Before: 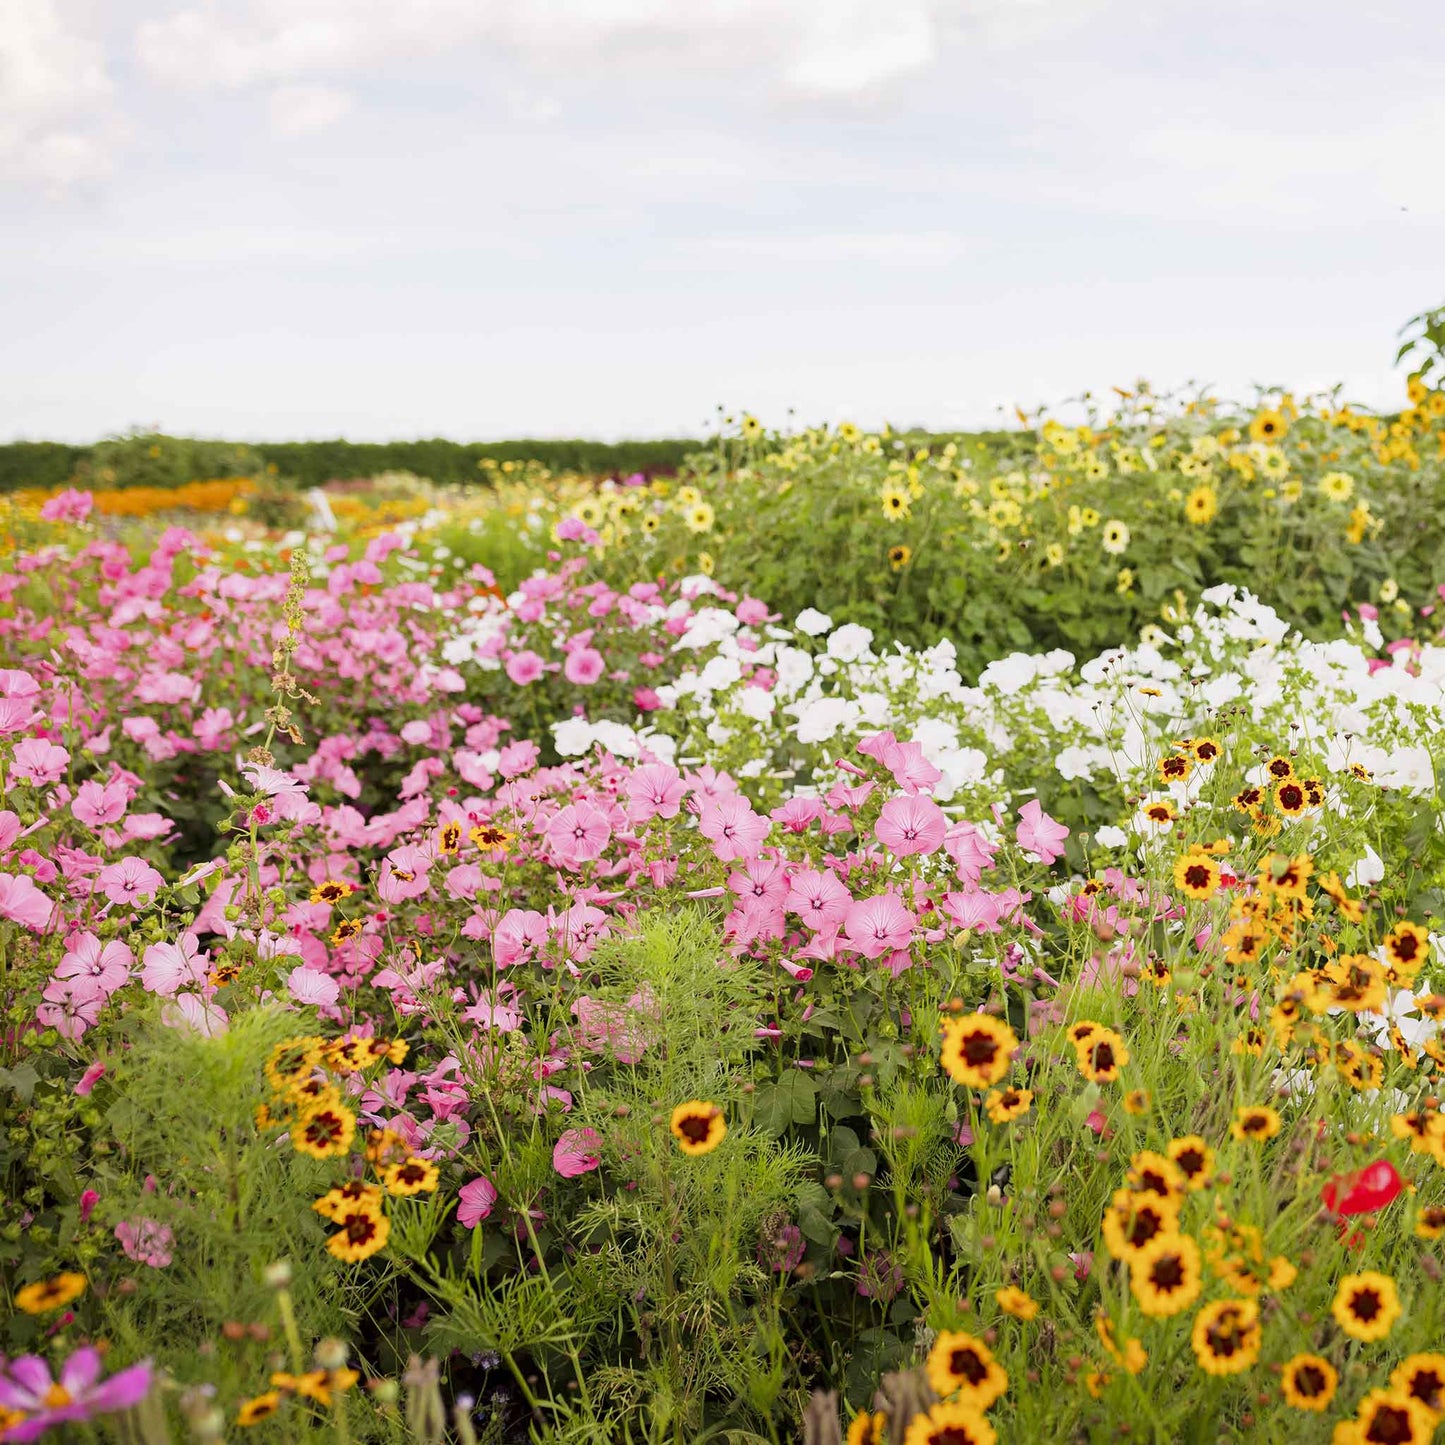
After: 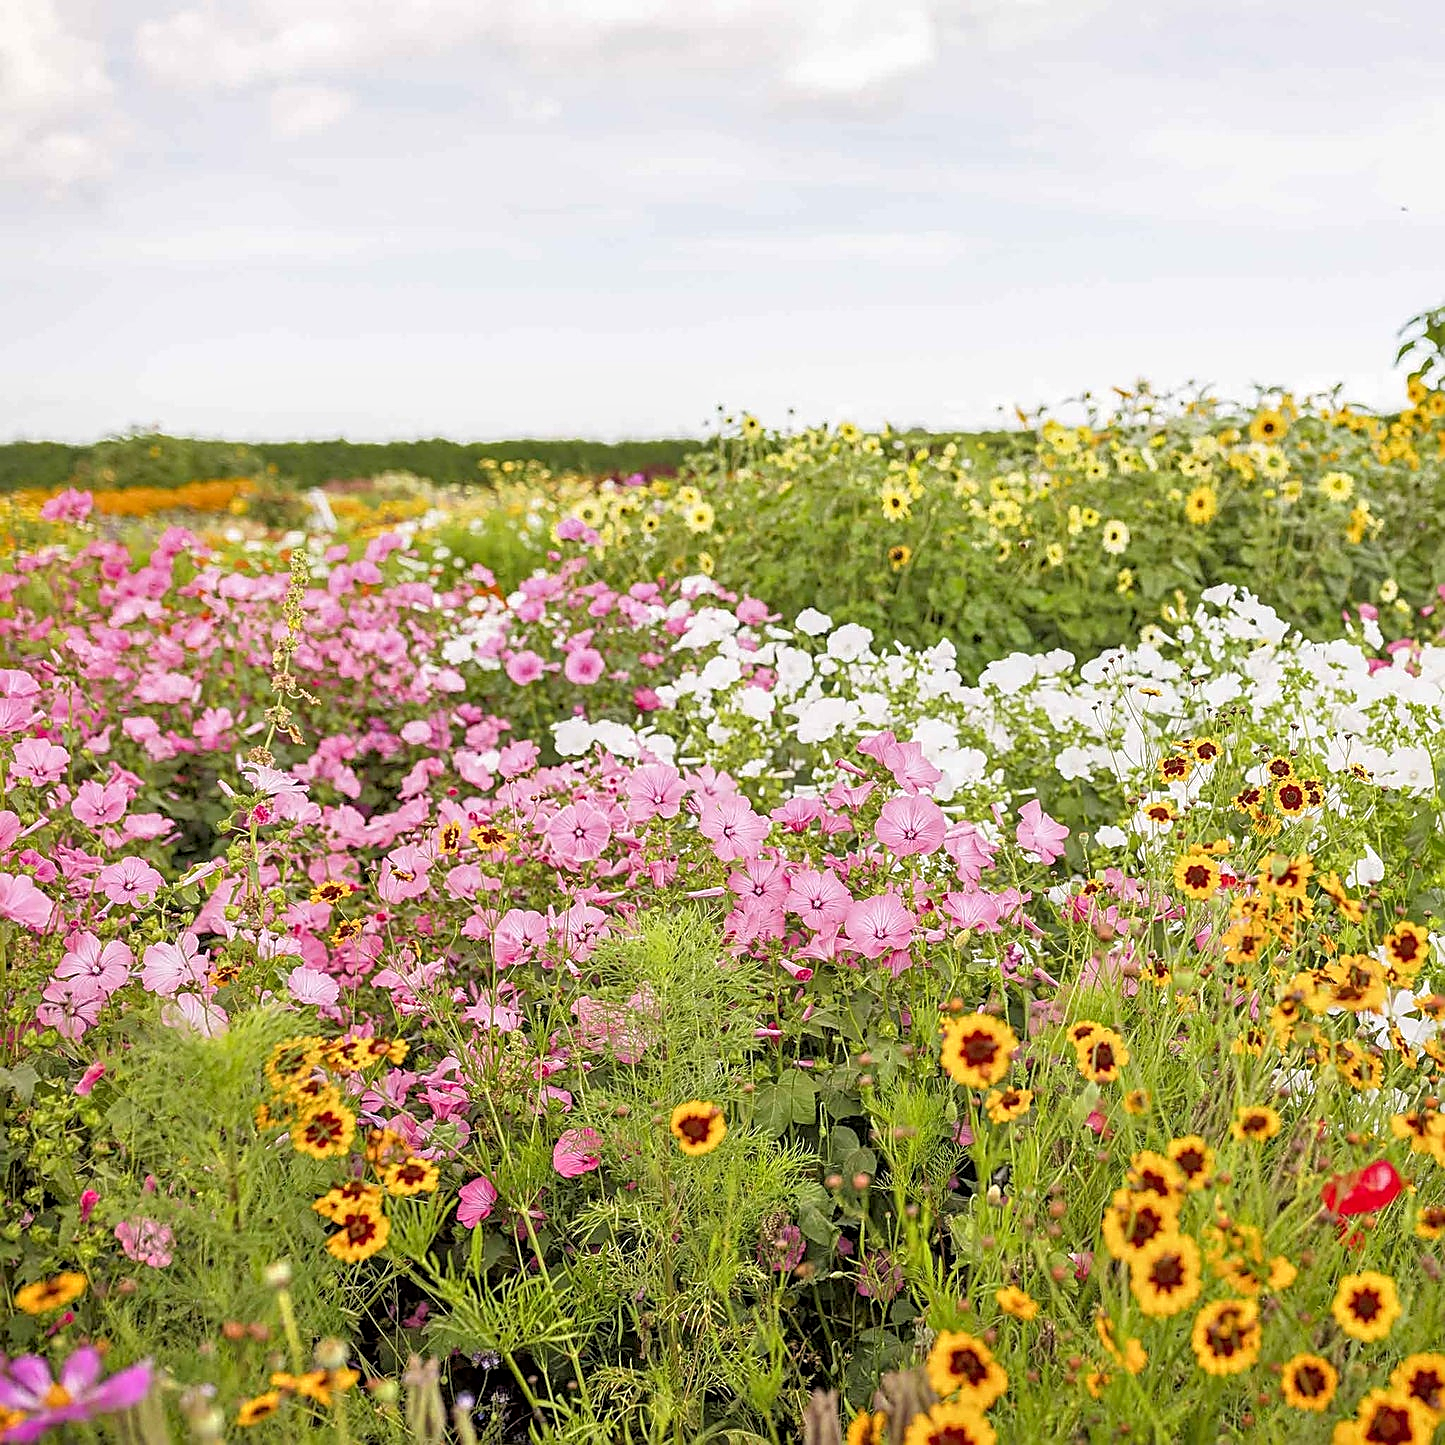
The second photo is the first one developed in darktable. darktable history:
sharpen: amount 0.907
tone equalizer: -7 EV 0.145 EV, -6 EV 0.618 EV, -5 EV 1.17 EV, -4 EV 1.32 EV, -3 EV 1.17 EV, -2 EV 0.6 EV, -1 EV 0.152 EV
local contrast: on, module defaults
